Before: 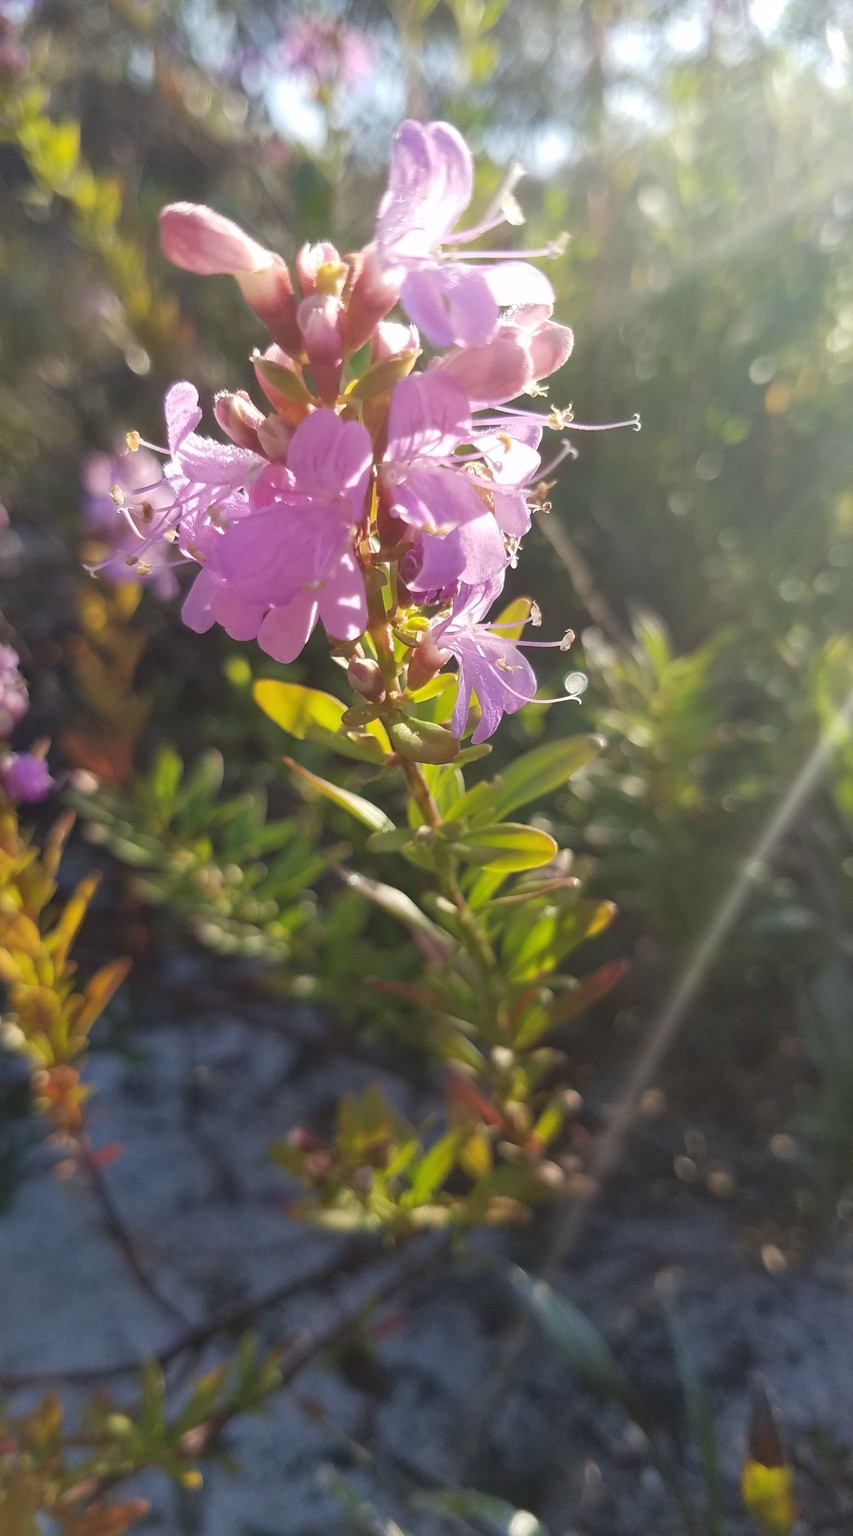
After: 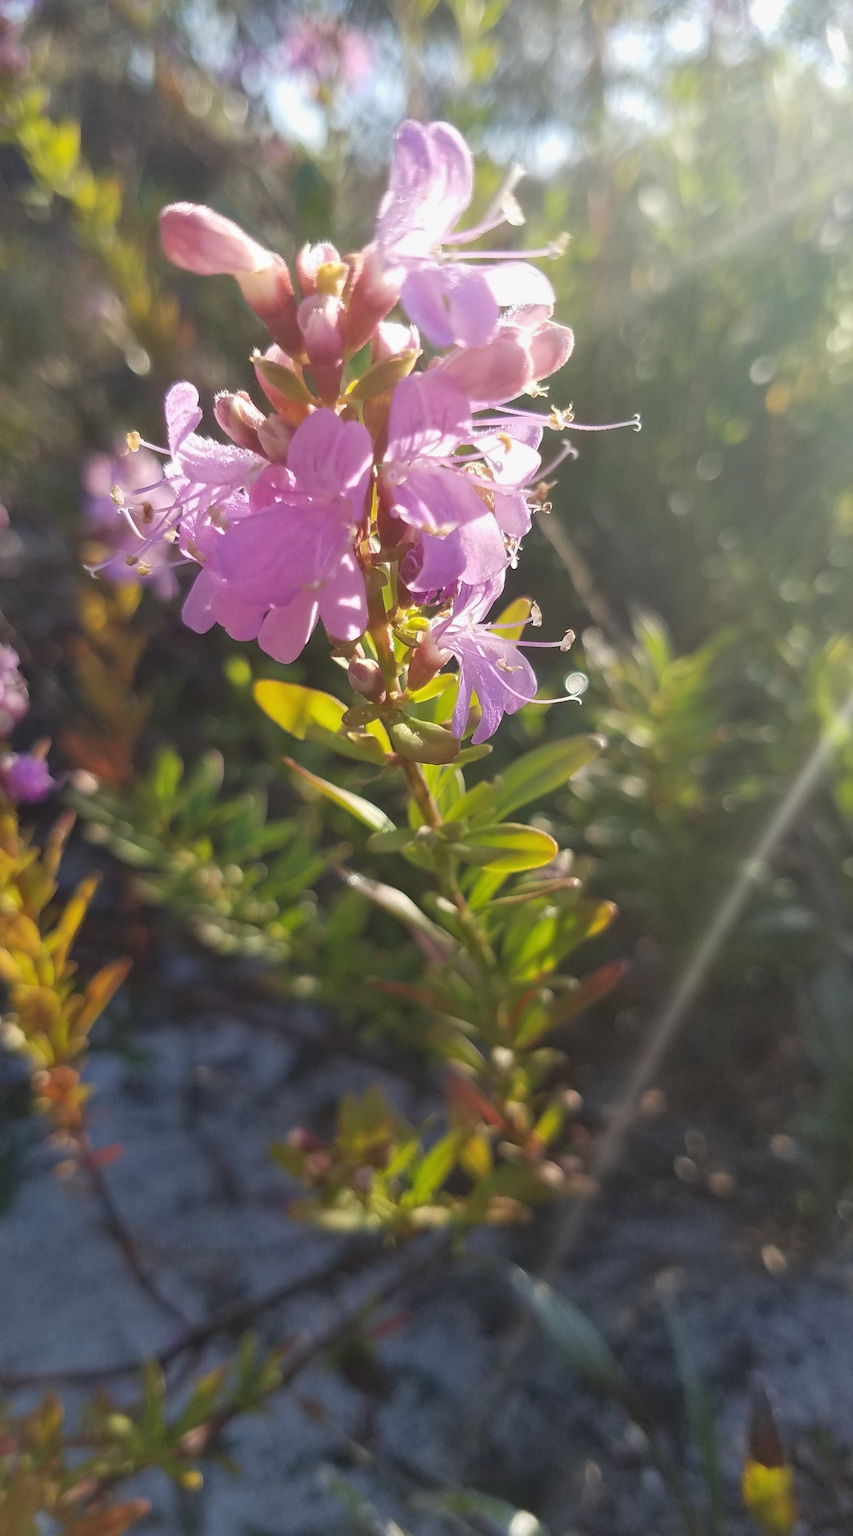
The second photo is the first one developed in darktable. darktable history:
tone equalizer: -7 EV 0.174 EV, -6 EV 0.129 EV, -5 EV 0.09 EV, -4 EV 0.068 EV, -2 EV -0.034 EV, -1 EV -0.027 EV, +0 EV -0.091 EV
